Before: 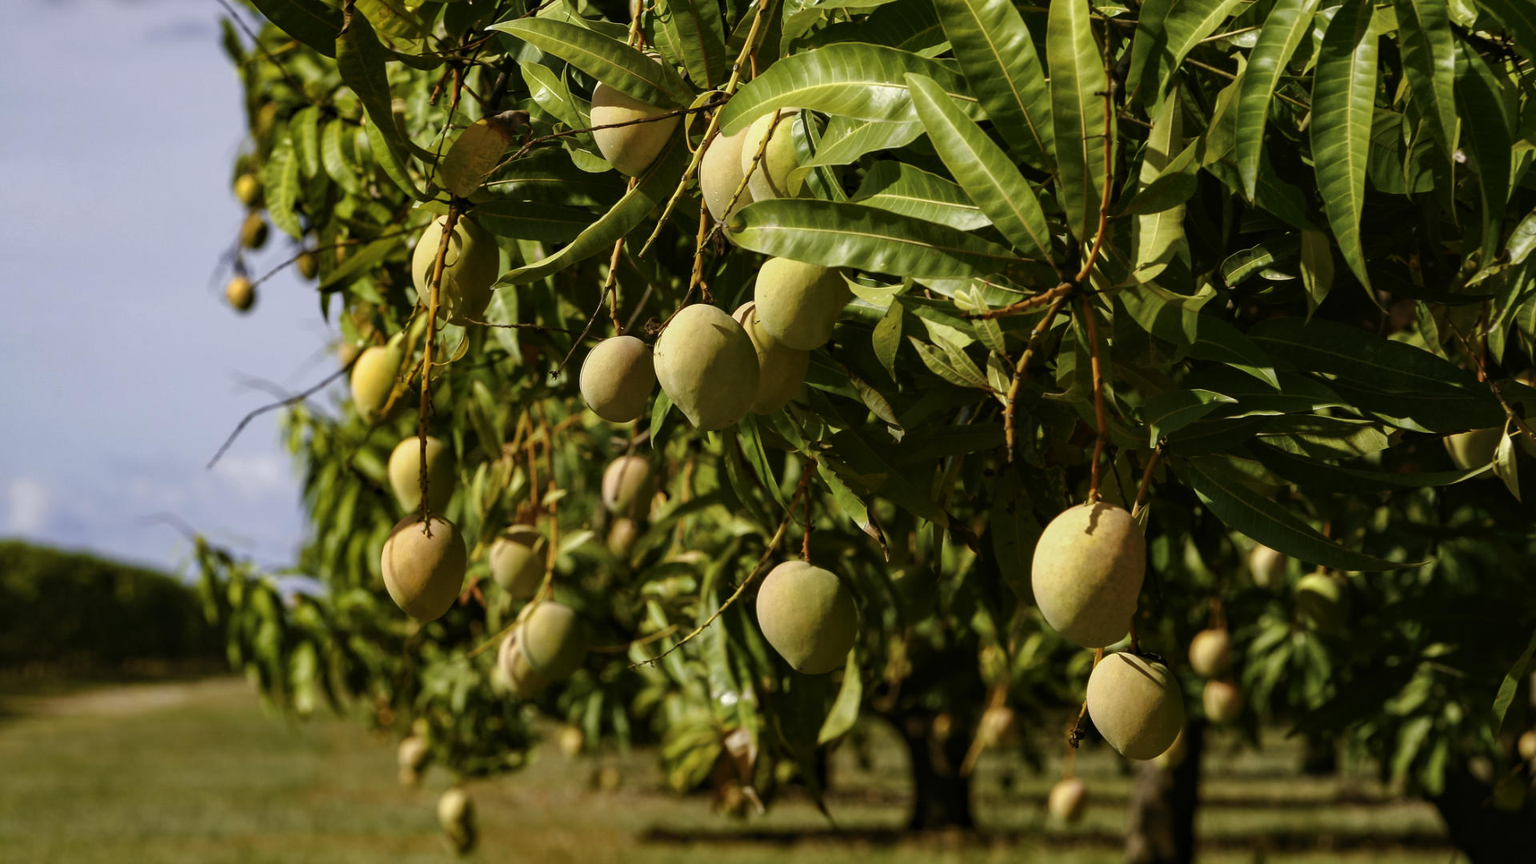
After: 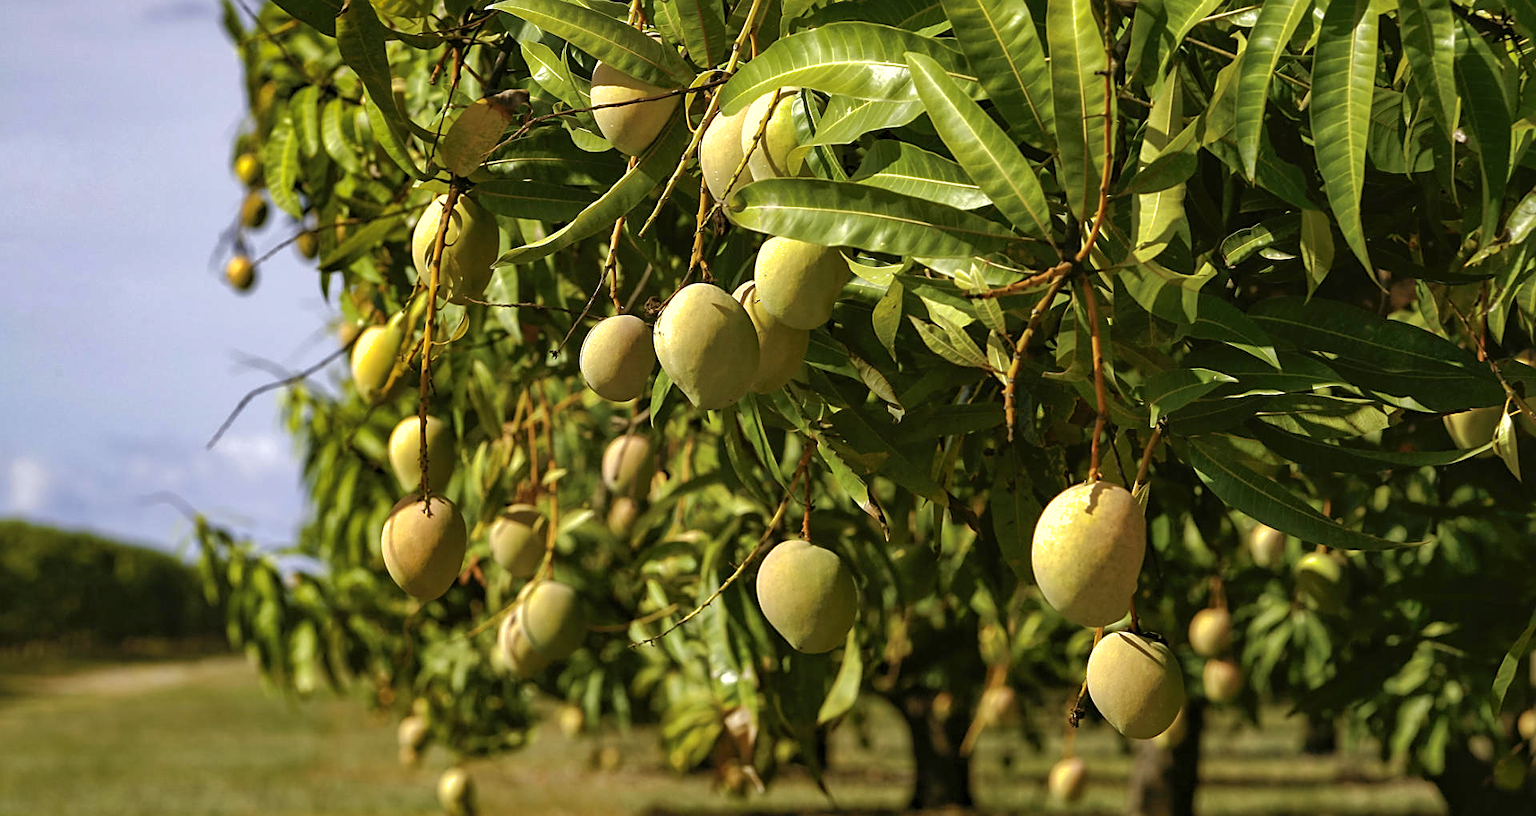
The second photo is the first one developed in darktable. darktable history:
exposure: exposure 0.507 EV, compensate highlight preservation false
crop and rotate: top 2.479%, bottom 3.018%
shadows and highlights: on, module defaults
sharpen: on, module defaults
